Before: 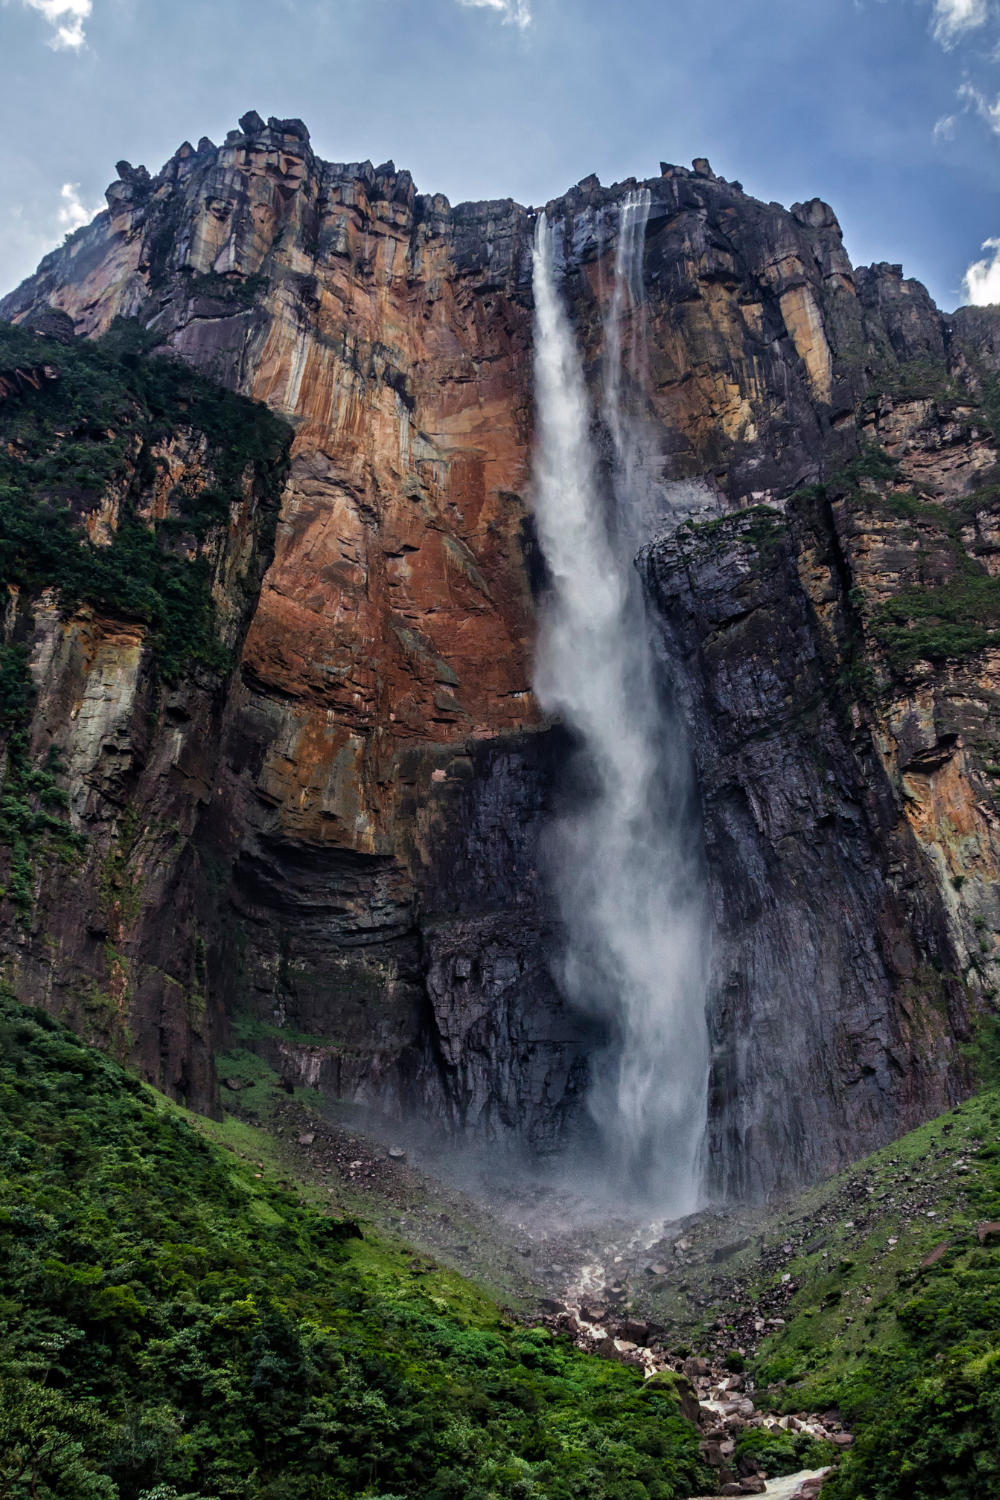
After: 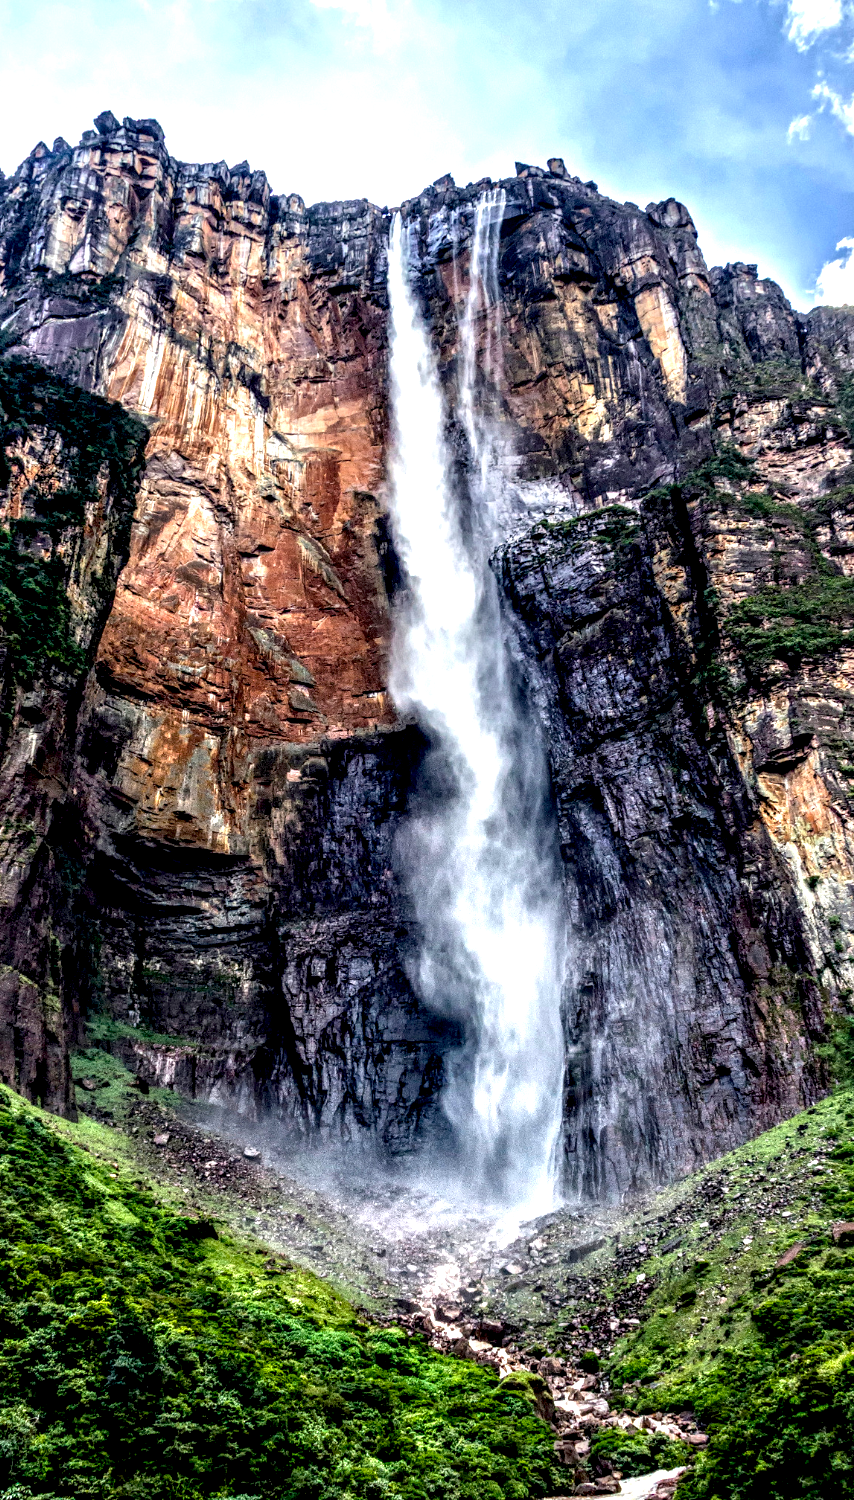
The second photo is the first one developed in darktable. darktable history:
crop and rotate: left 14.584%
local contrast: highlights 19%, detail 186%
exposure: black level correction 0.009, exposure 1.425 EV, compensate highlight preservation false
